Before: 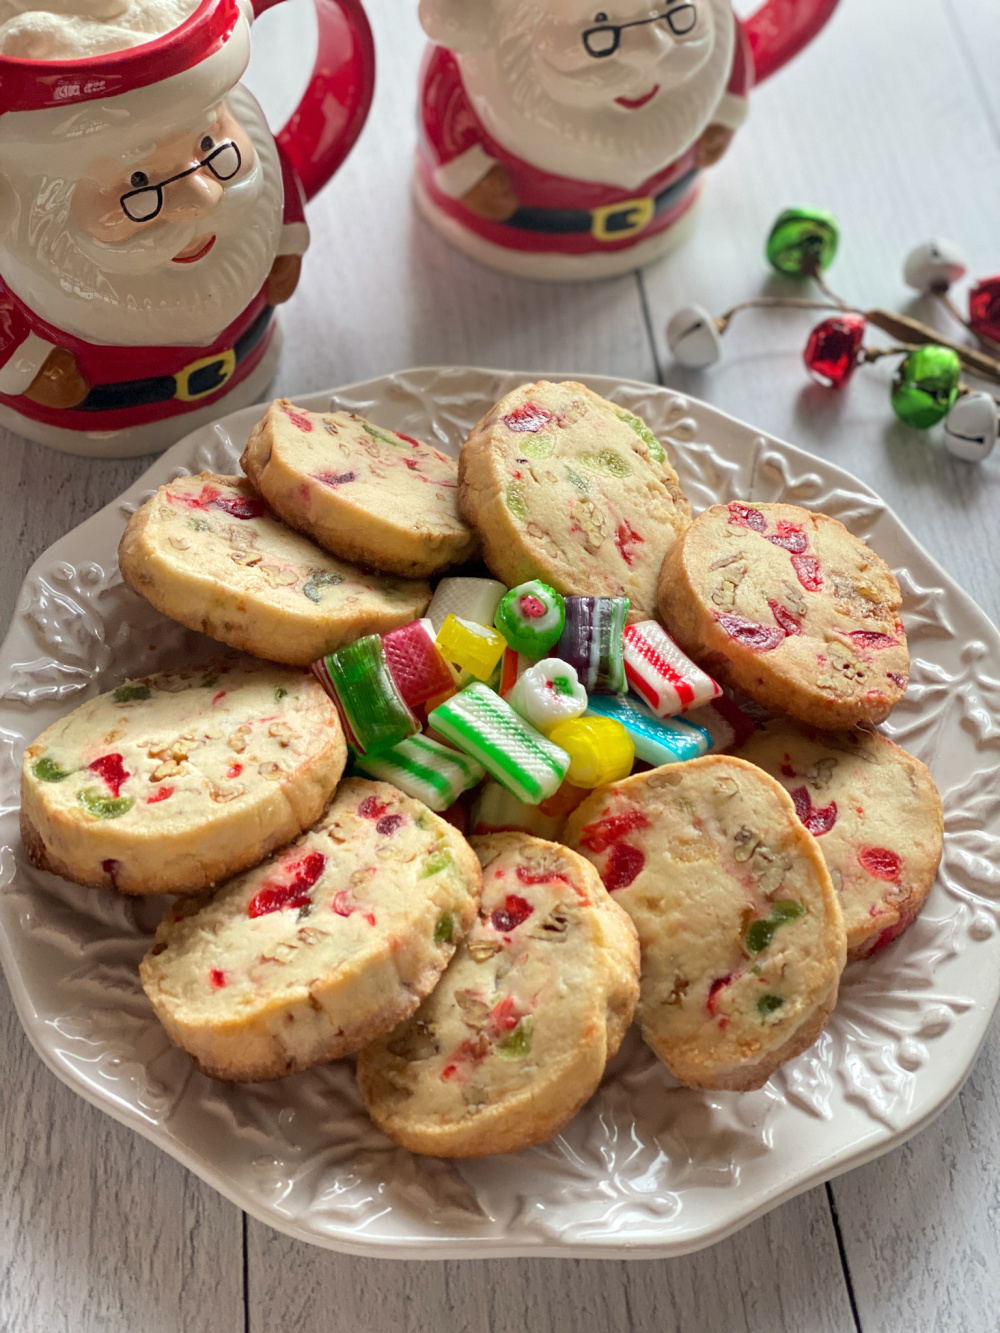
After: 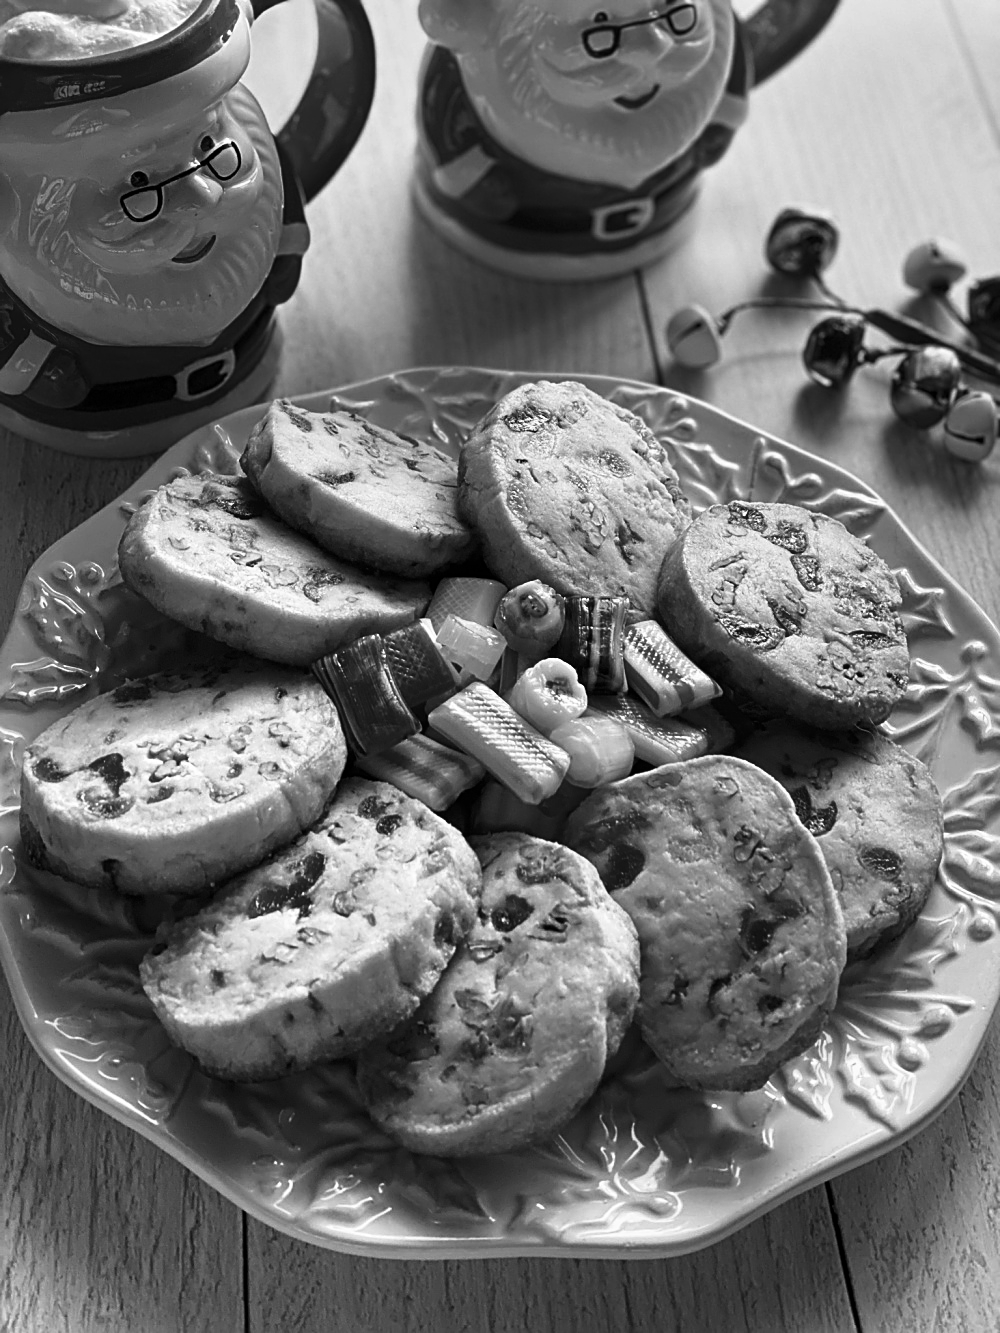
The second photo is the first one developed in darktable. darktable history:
monochrome: a 32, b 64, size 2.3
sharpen: on, module defaults
contrast brightness saturation: contrast 0.4, brightness 0.05, saturation 0.25
base curve: curves: ch0 [(0, 0) (0.826, 0.587) (1, 1)]
